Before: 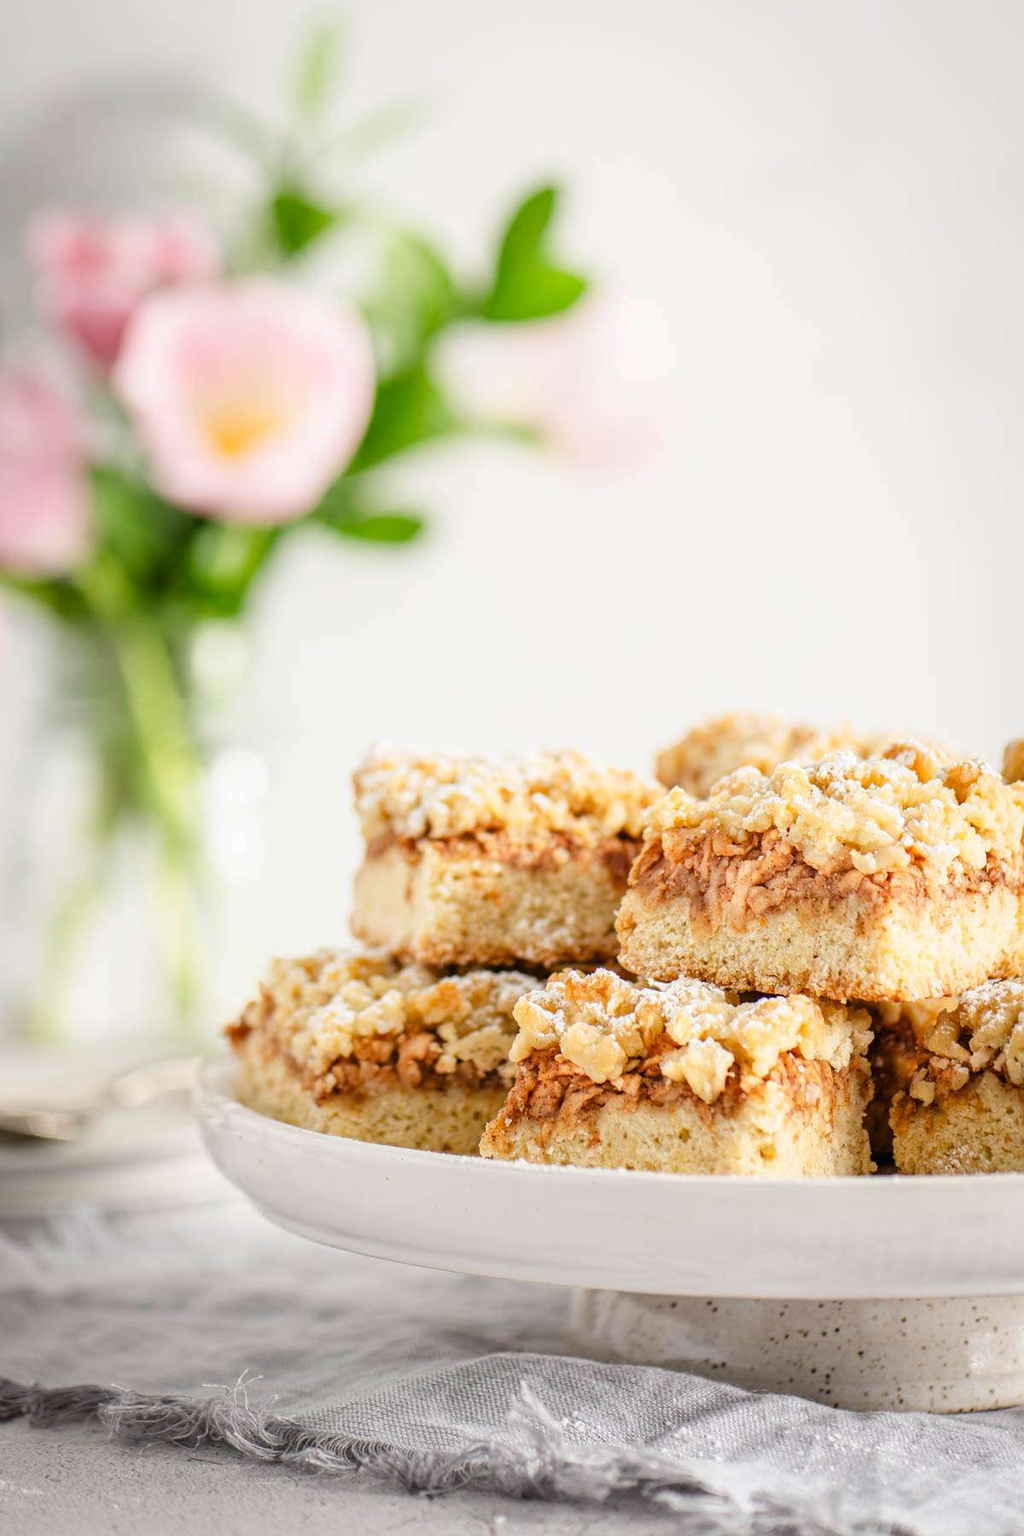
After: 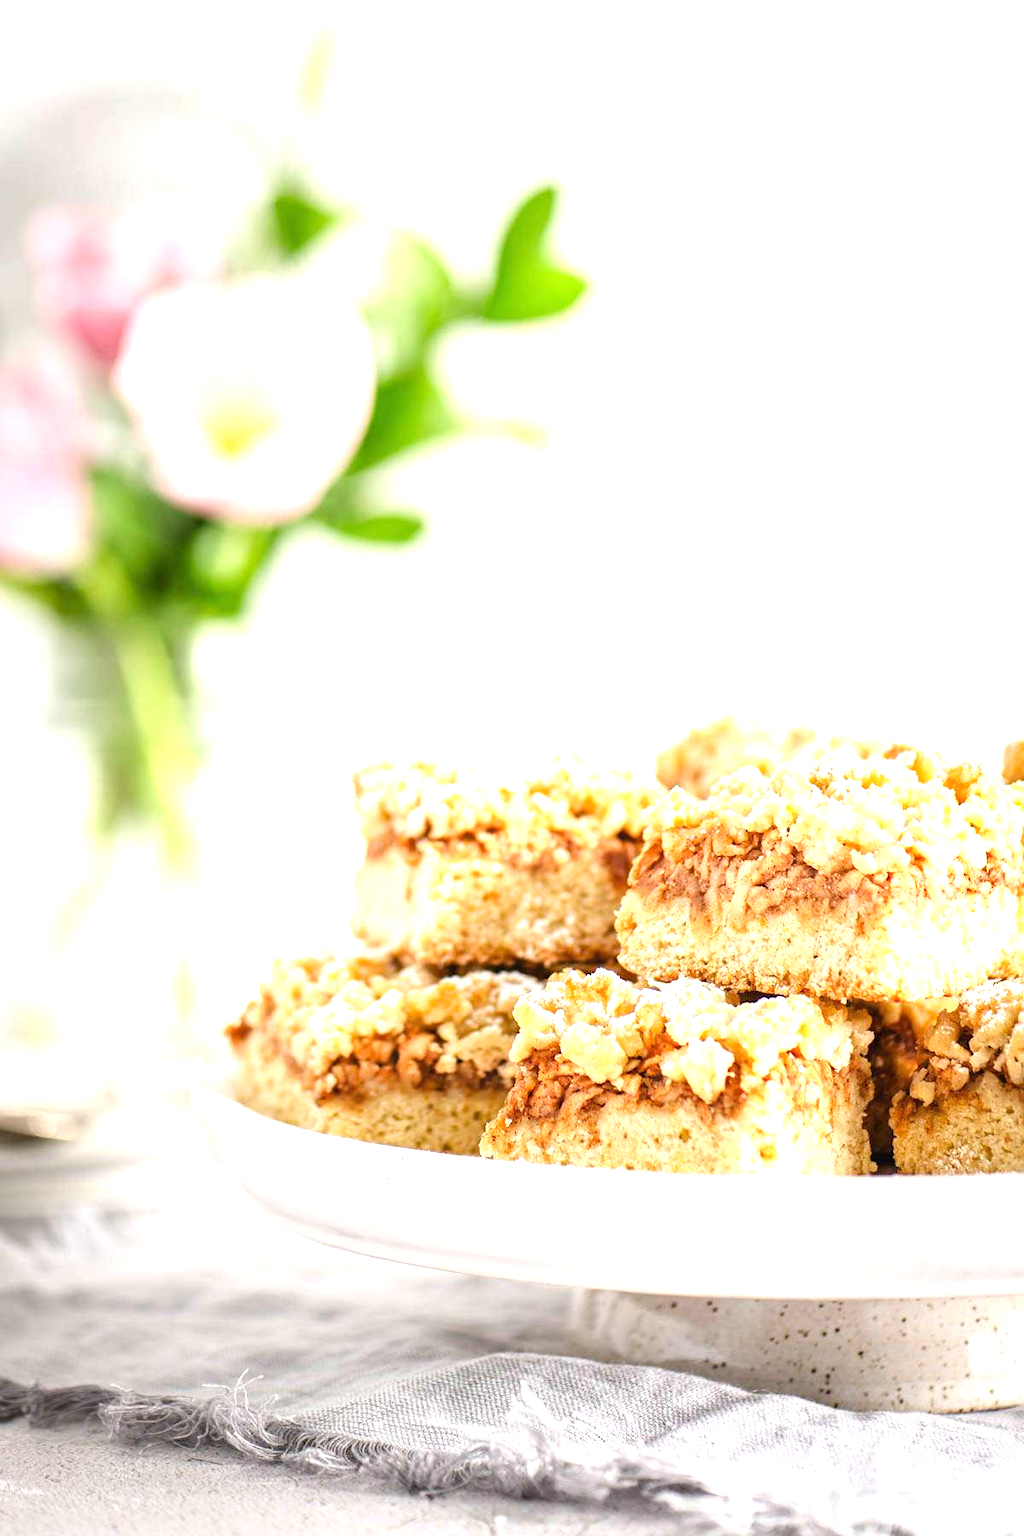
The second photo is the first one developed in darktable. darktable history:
exposure: black level correction 0, exposure 0.895 EV, compensate highlight preservation false
